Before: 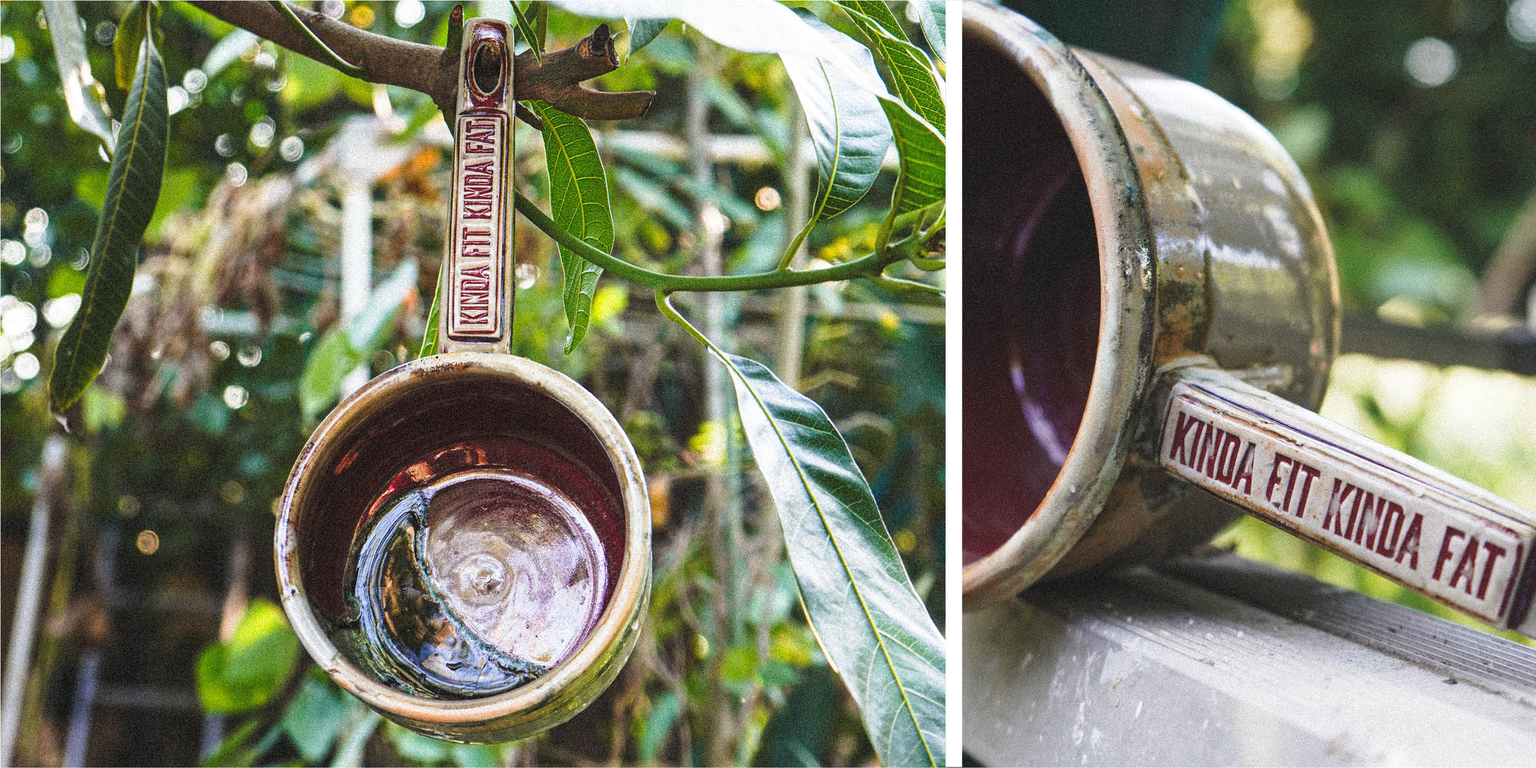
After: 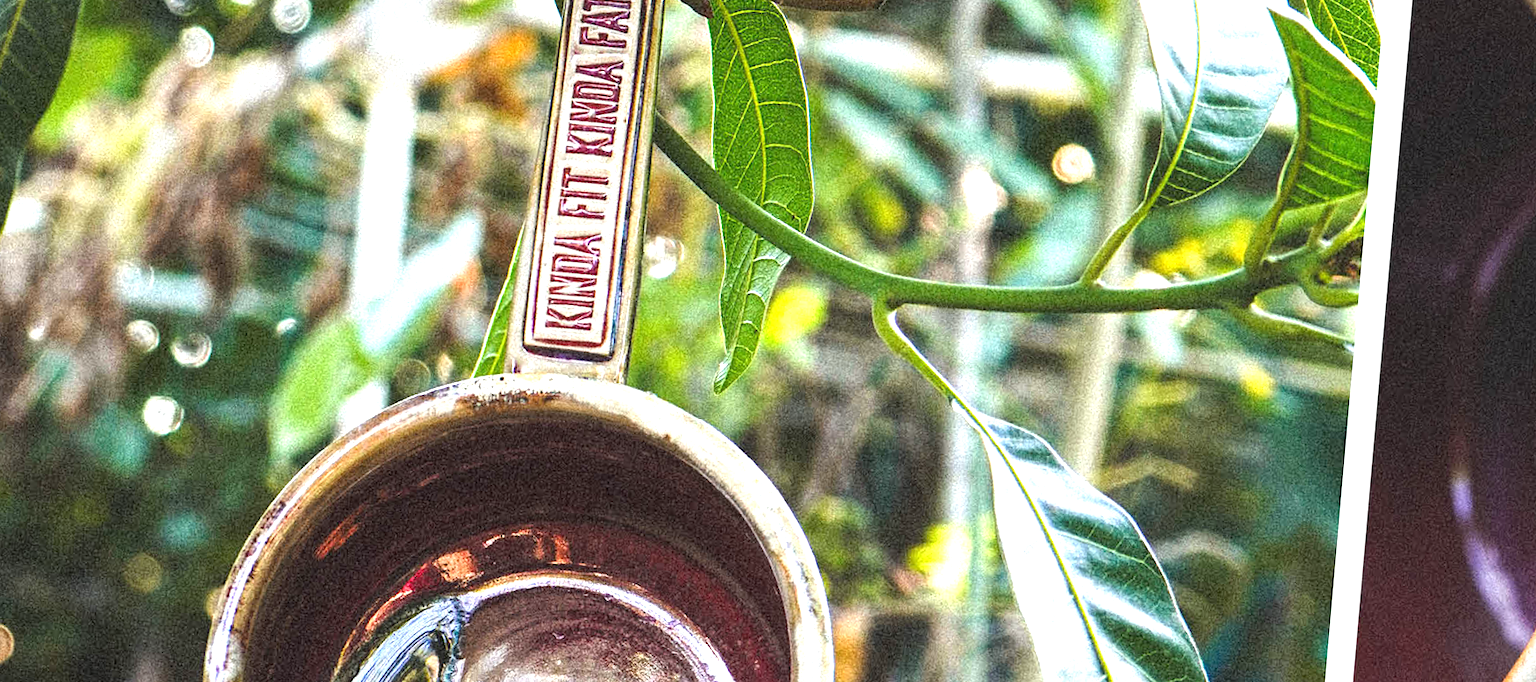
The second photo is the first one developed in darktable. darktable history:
exposure: exposure 0.766 EV, compensate highlight preservation false
white balance: red 0.978, blue 0.999
tone equalizer: on, module defaults
crop and rotate: angle -4.99°, left 2.122%, top 6.945%, right 27.566%, bottom 30.519%
